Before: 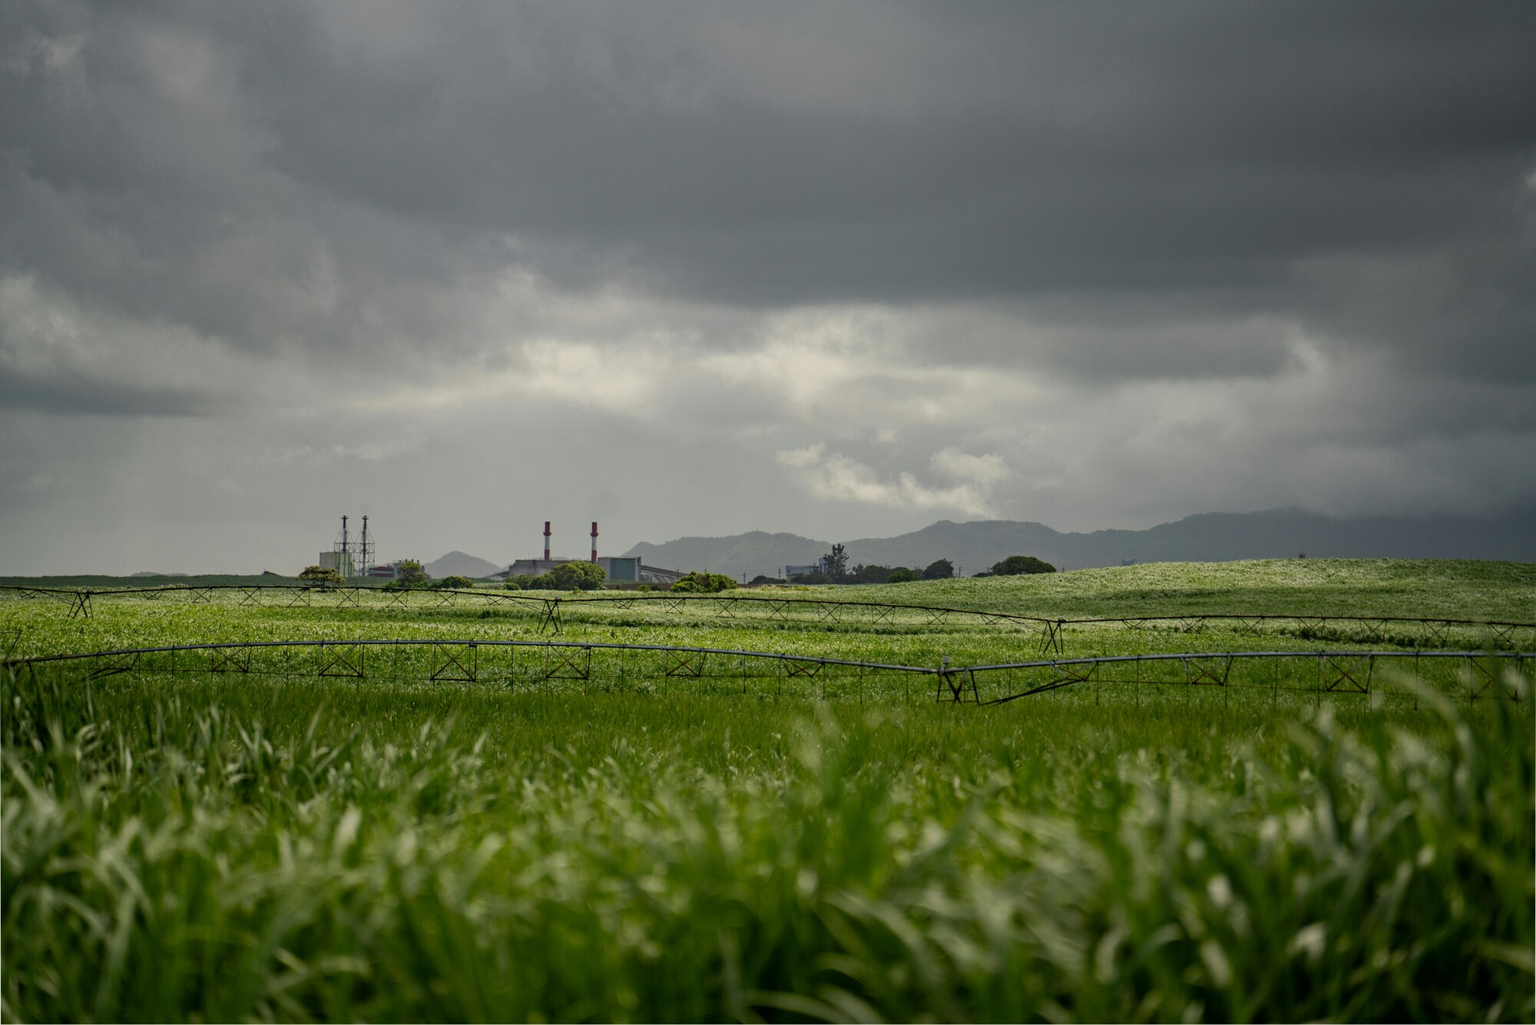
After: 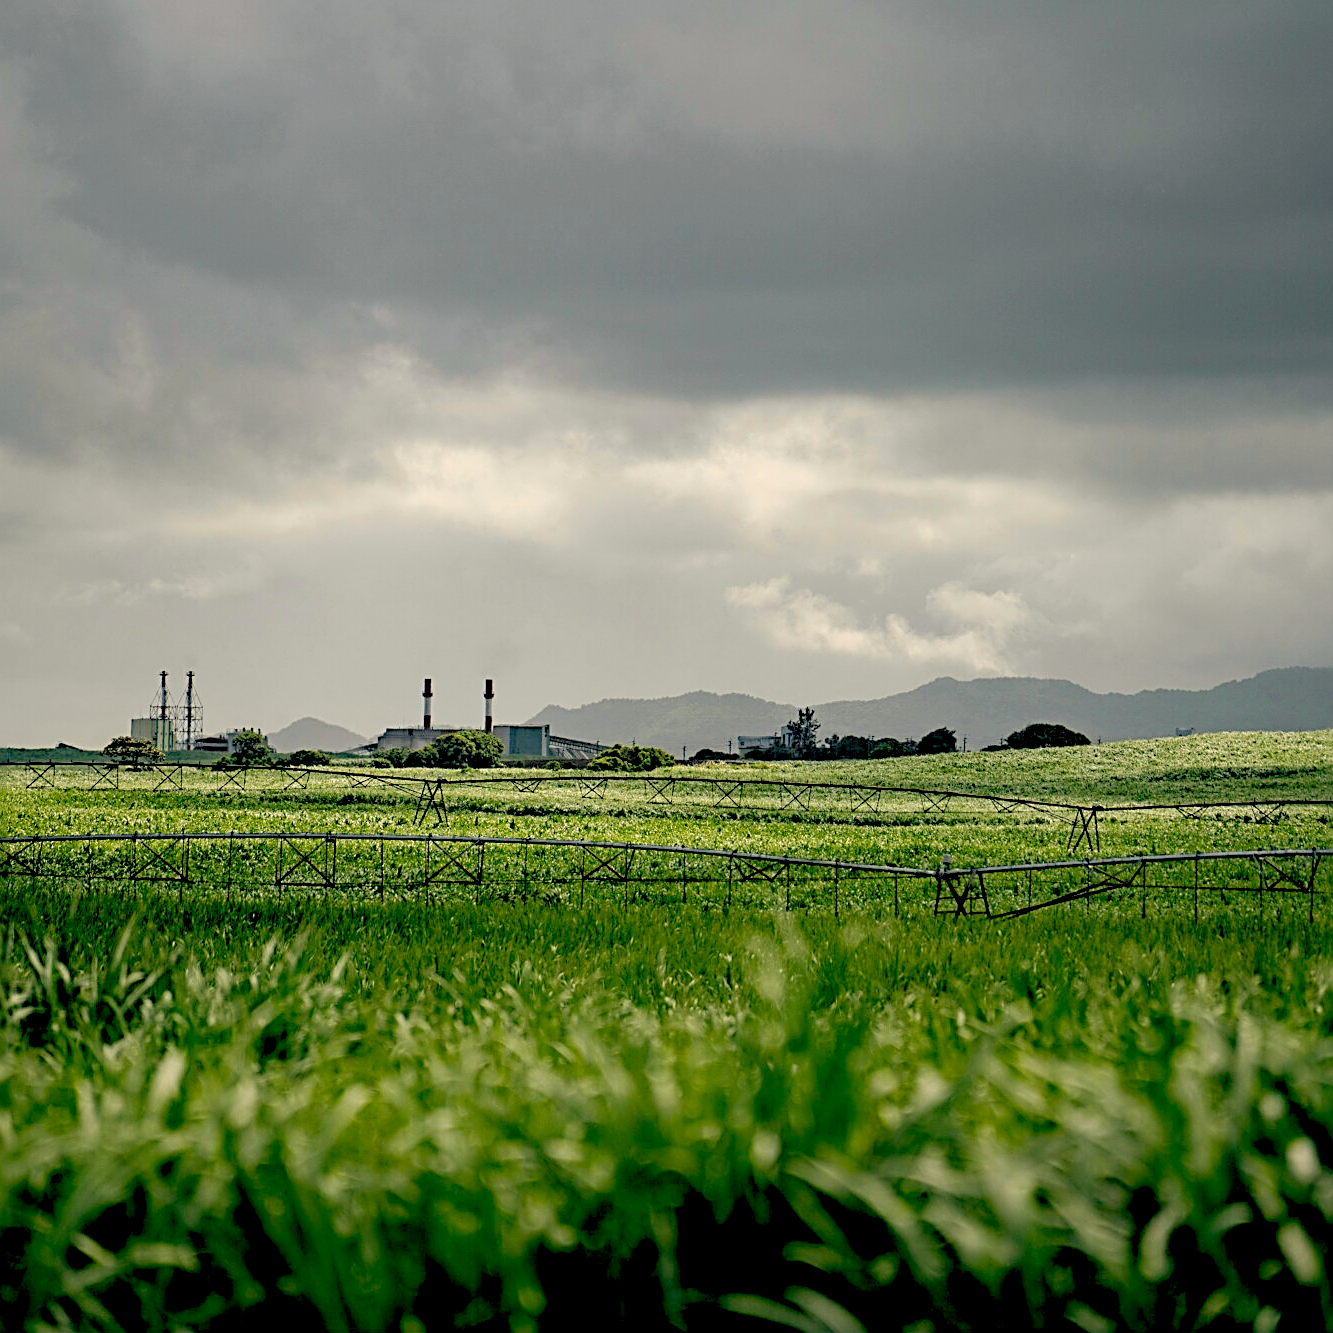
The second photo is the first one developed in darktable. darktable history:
sharpen: radius 2.584, amount 0.688
color balance: lift [0.975, 0.993, 1, 1.015], gamma [1.1, 1, 1, 0.945], gain [1, 1.04, 1, 0.95]
crop and rotate: left 14.292%, right 19.041%
exposure: exposure 0.178 EV, compensate exposure bias true, compensate highlight preservation false
rgb levels: levels [[0.013, 0.434, 0.89], [0, 0.5, 1], [0, 0.5, 1]]
